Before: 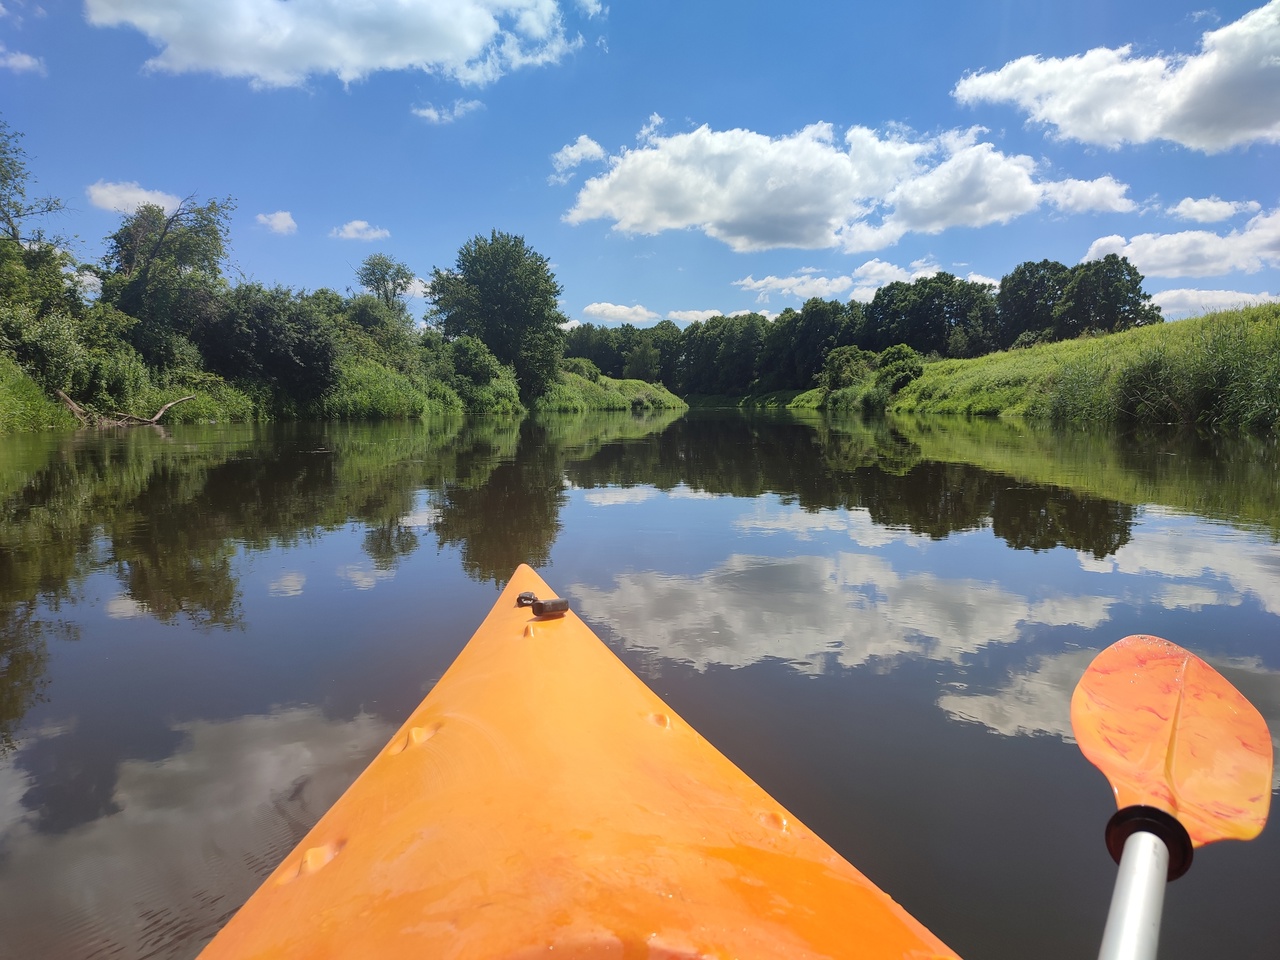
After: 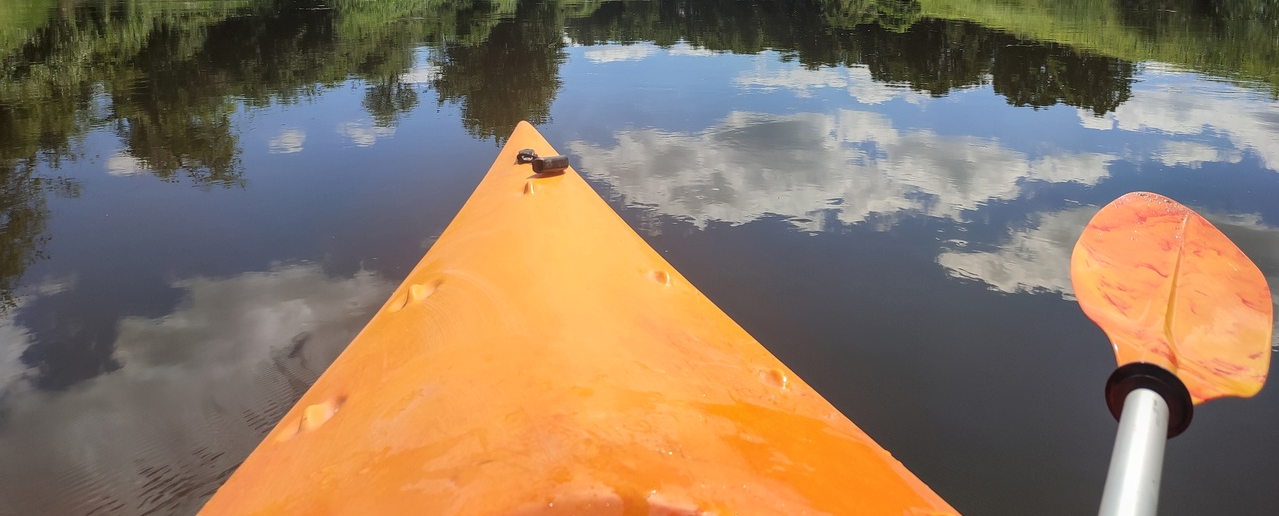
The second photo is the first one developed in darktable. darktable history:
crop and rotate: top 46.237%
local contrast: on, module defaults
